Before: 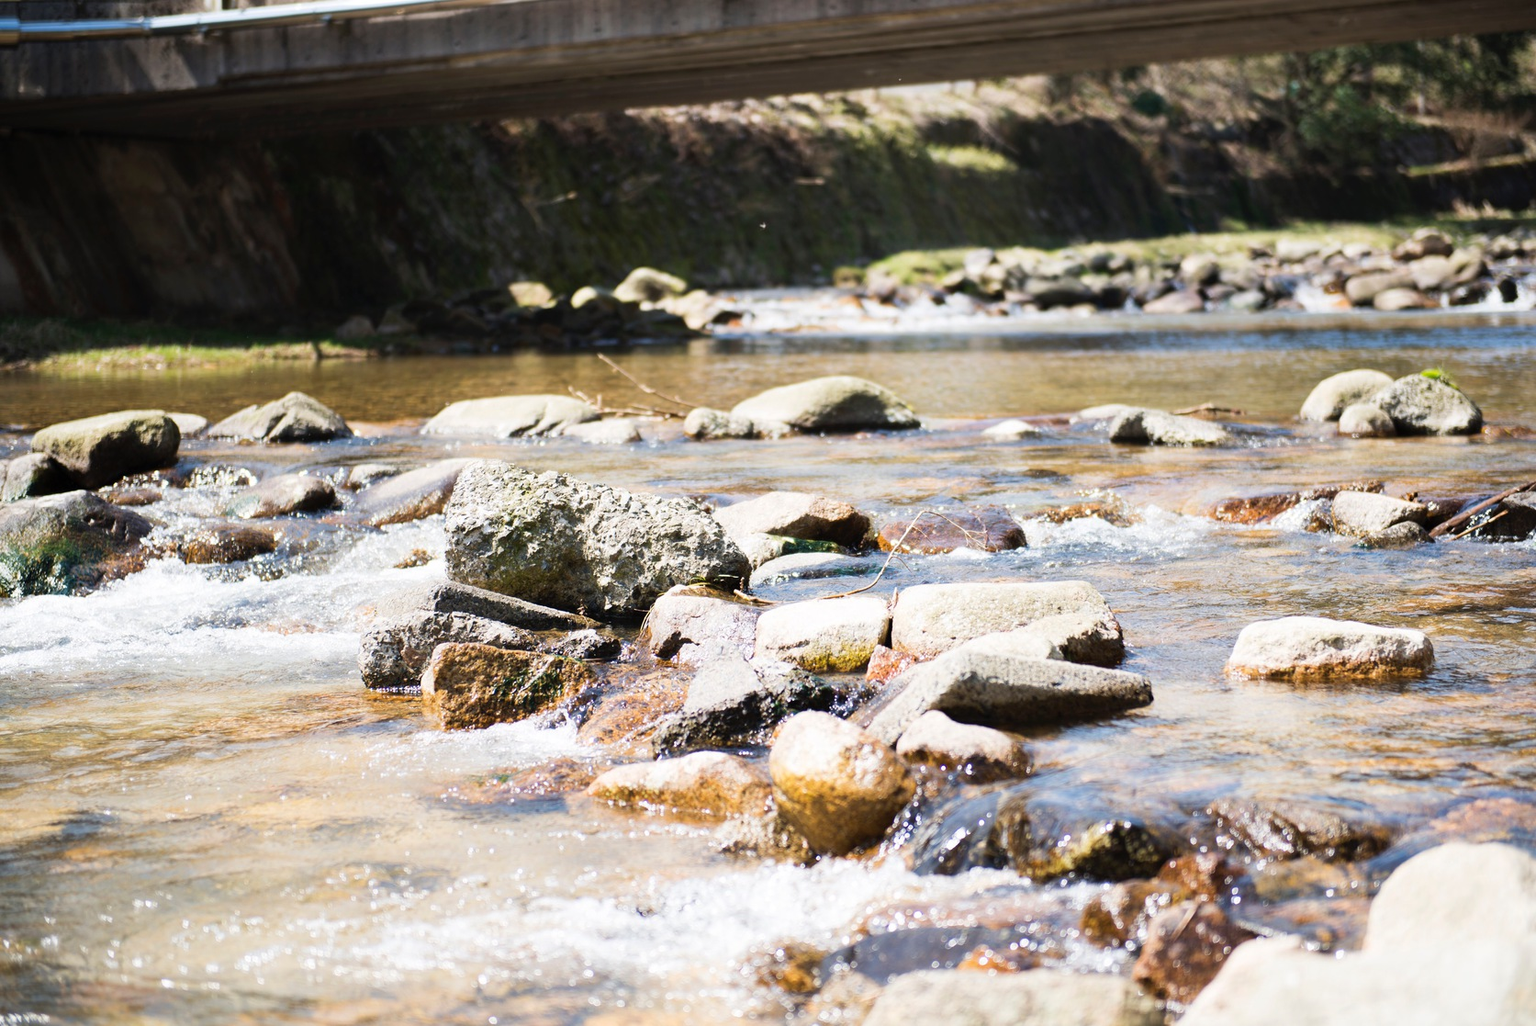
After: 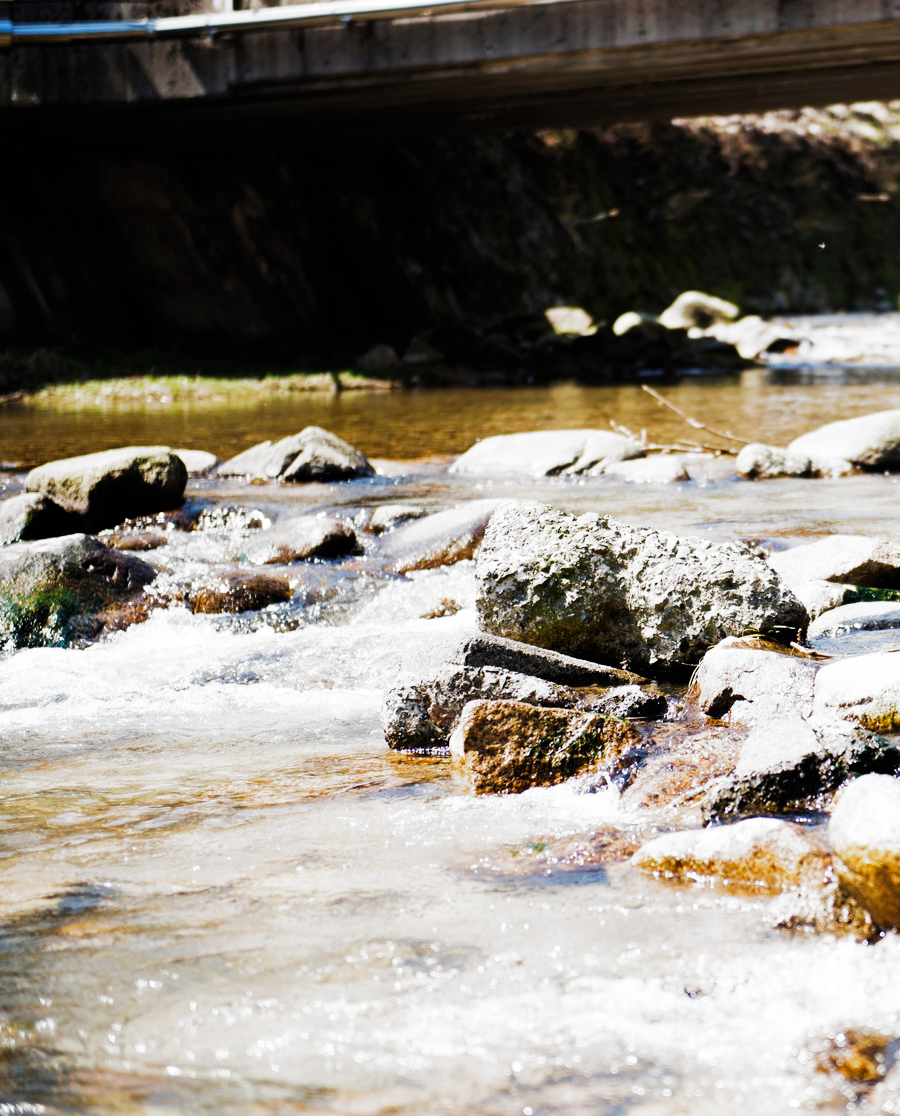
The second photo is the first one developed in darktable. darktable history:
crop: left 0.587%, right 45.588%, bottom 0.086%
filmic rgb: black relative exposure -6.43 EV, white relative exposure 2.43 EV, threshold 3 EV, hardness 5.27, latitude 0.1%, contrast 1.425, highlights saturation mix 2%, preserve chrominance no, color science v5 (2021), contrast in shadows safe, contrast in highlights safe, enable highlight reconstruction true
